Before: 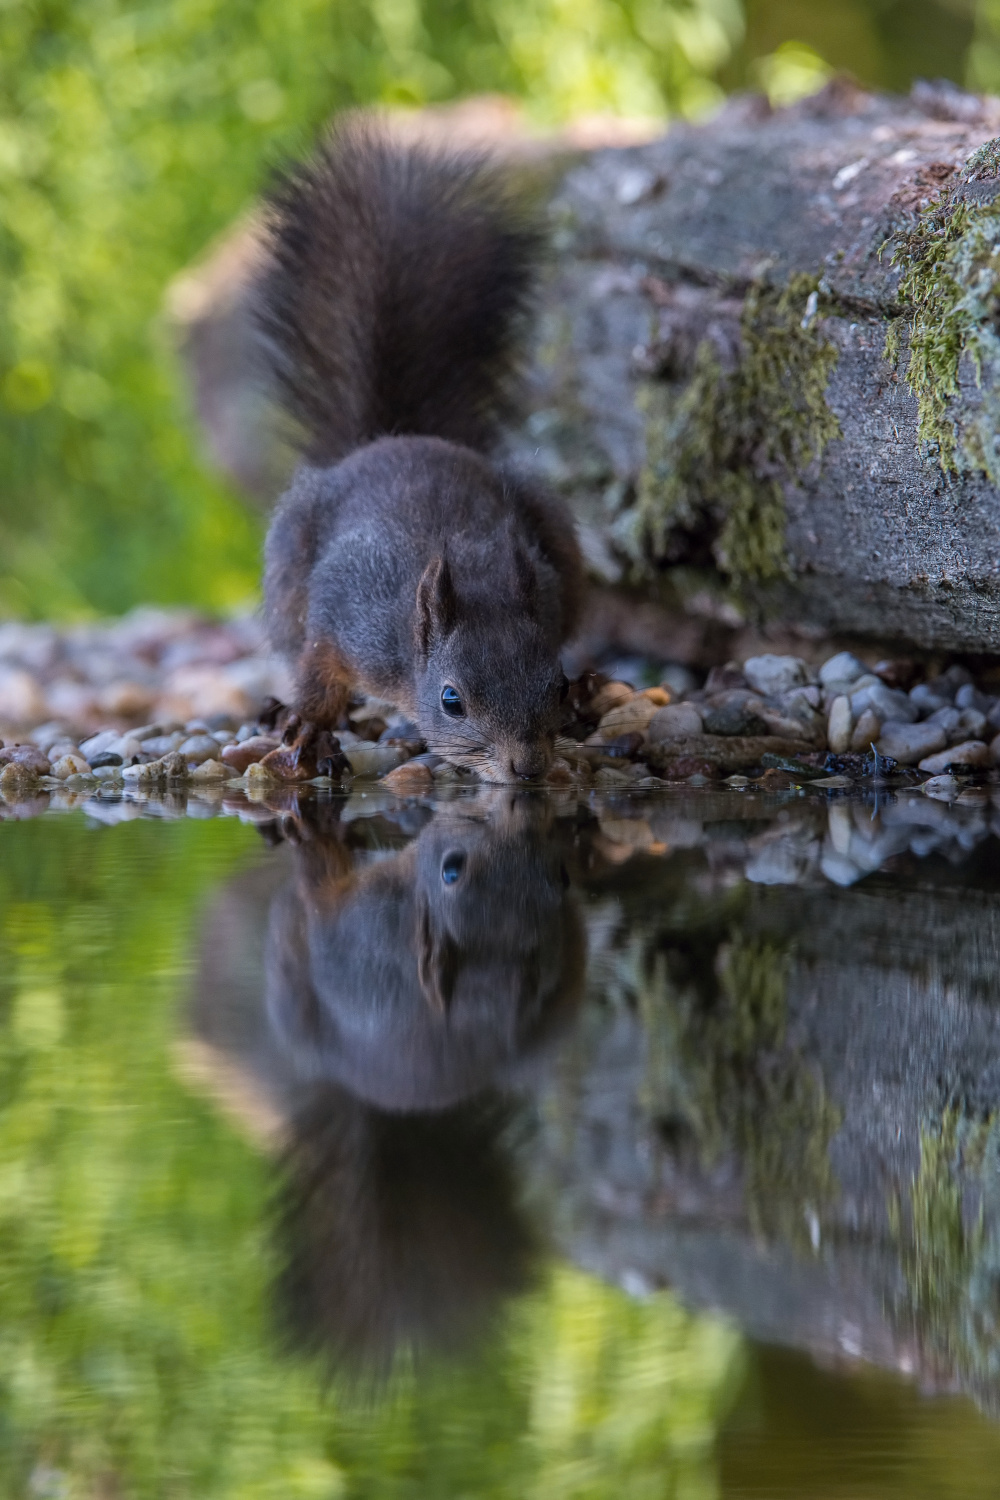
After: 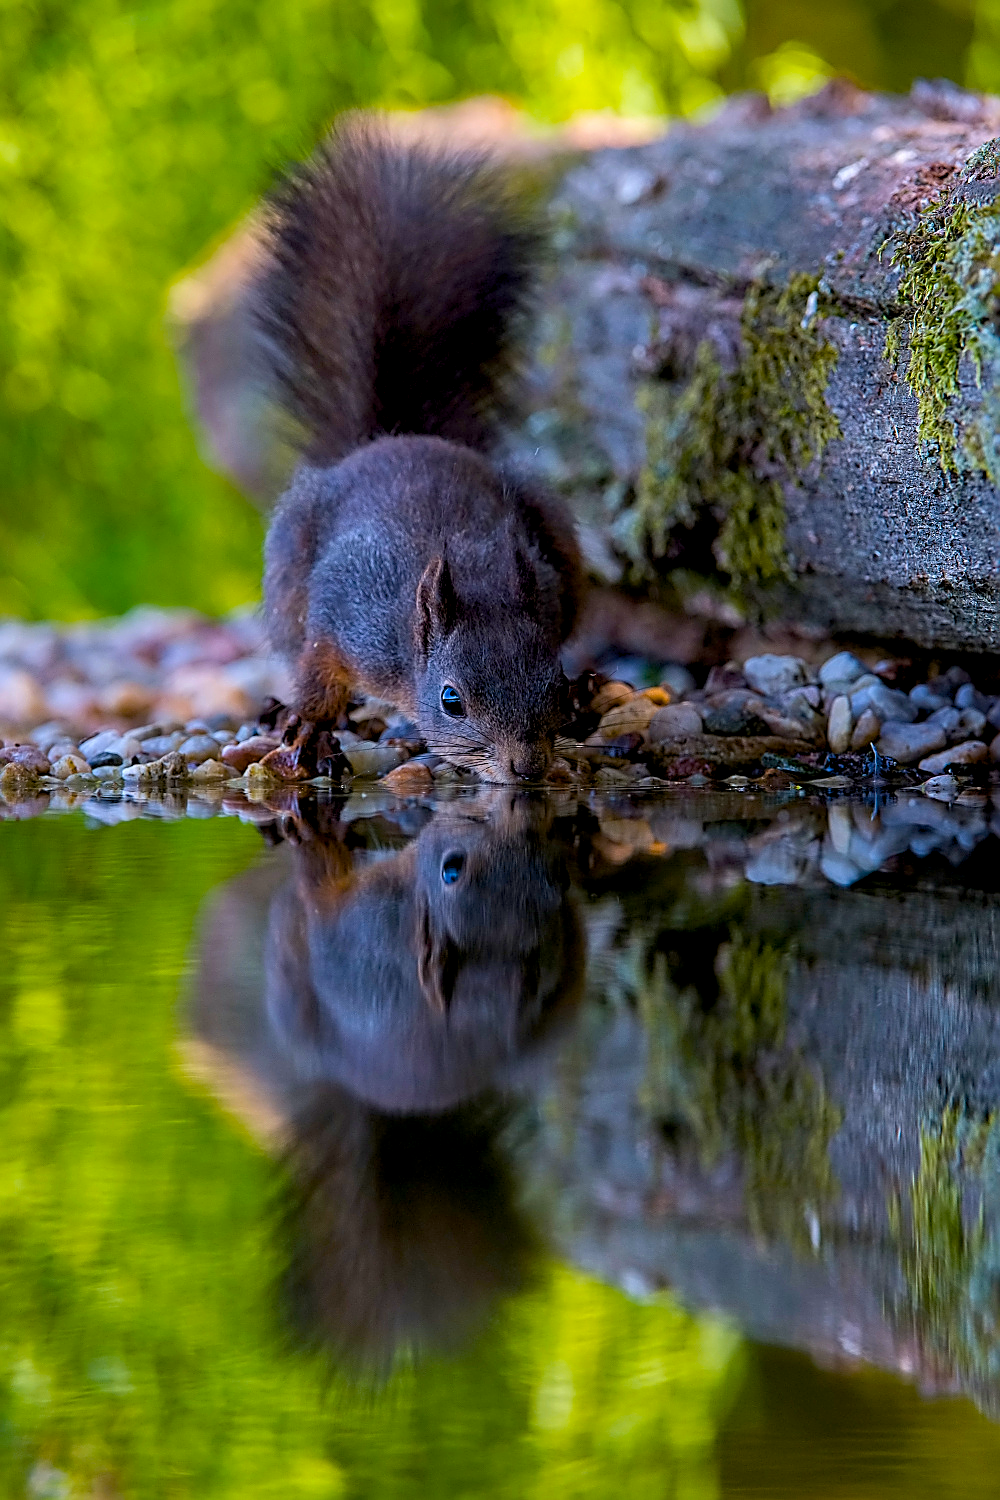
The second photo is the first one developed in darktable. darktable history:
sharpen: amount 0.998
color balance rgb: global offset › luminance -0.889%, perceptual saturation grading › global saturation 24.916%, global vibrance 50.387%
